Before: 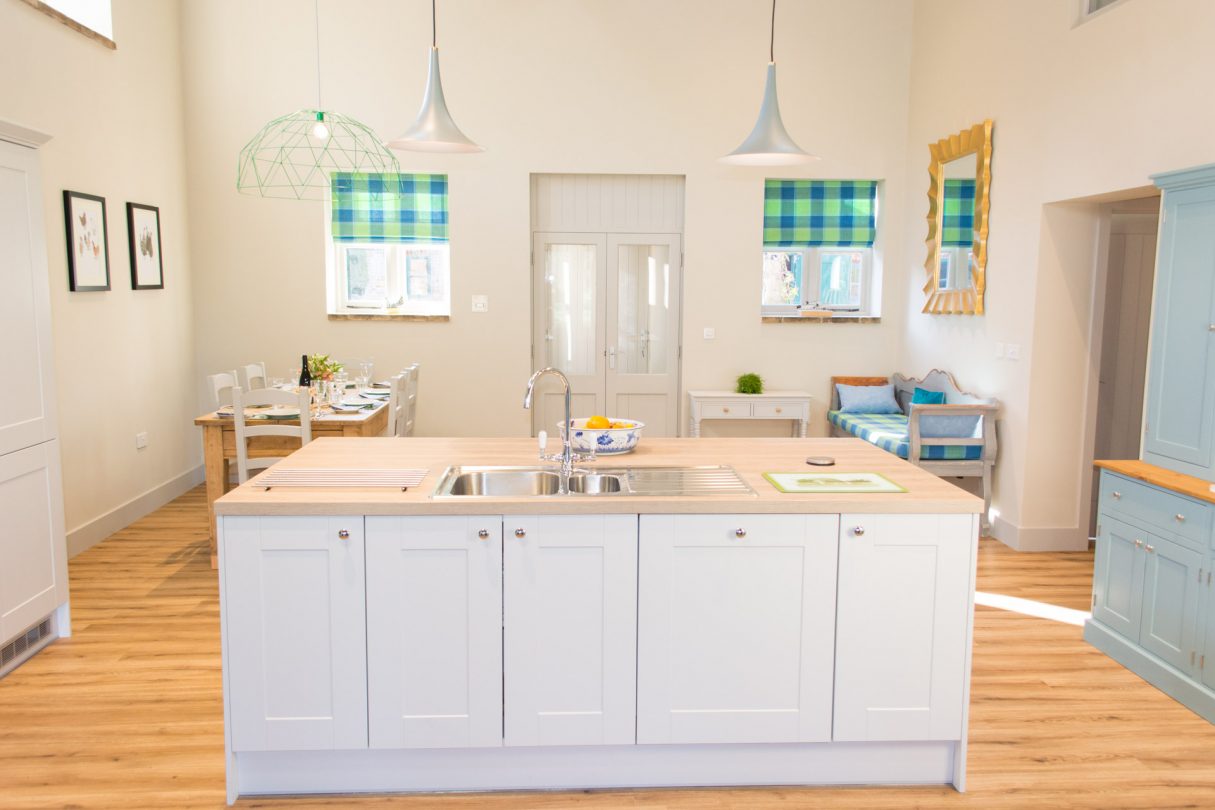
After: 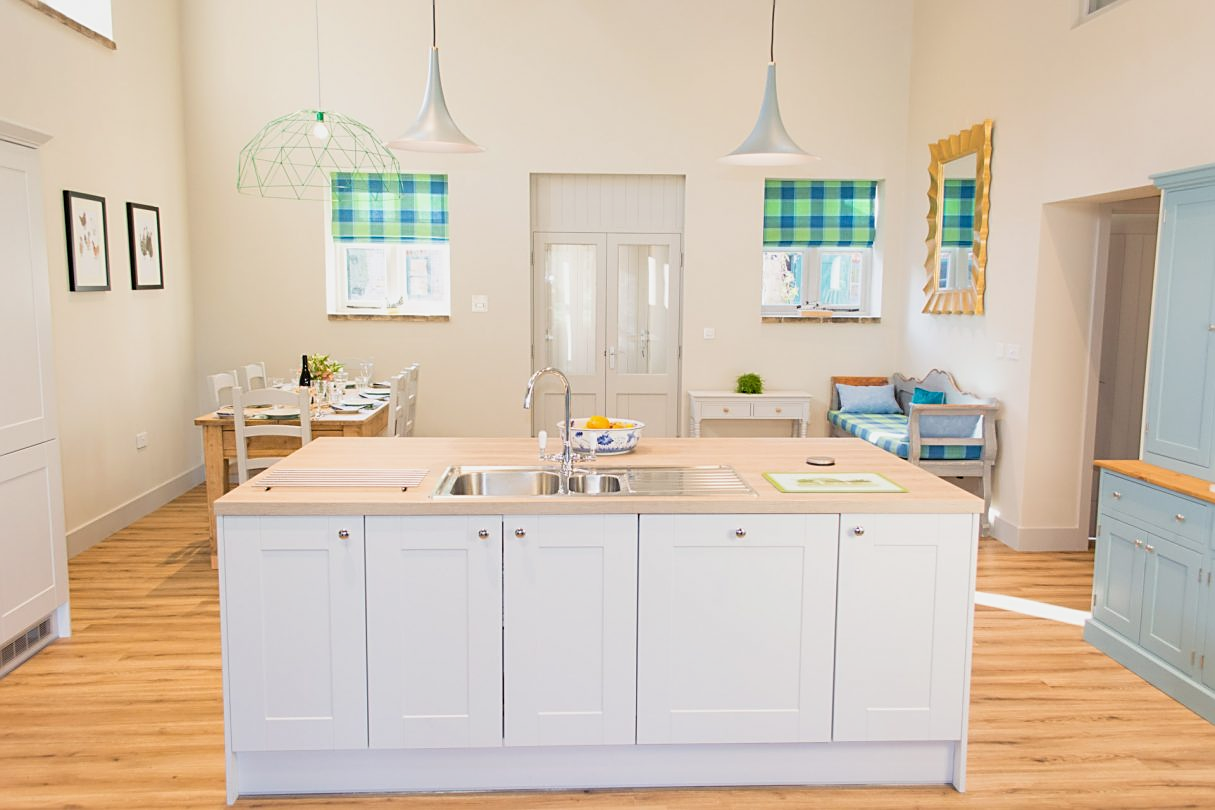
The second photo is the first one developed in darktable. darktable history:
filmic rgb: black relative exposure -9.39 EV, white relative exposure 3.02 EV, hardness 6.18
sharpen: on, module defaults
